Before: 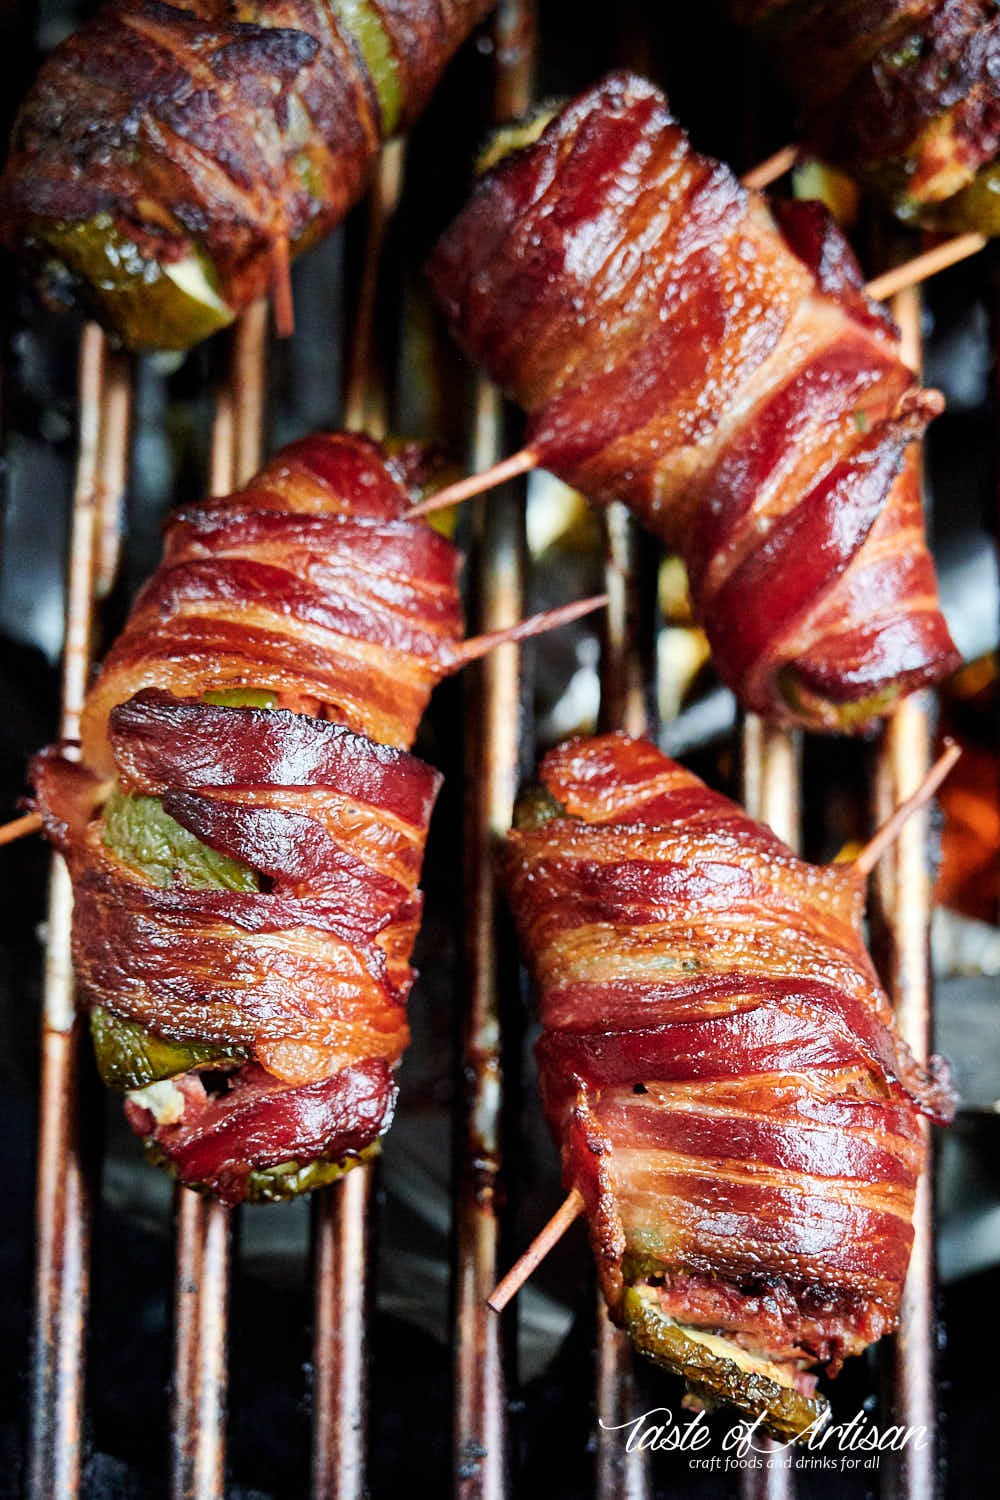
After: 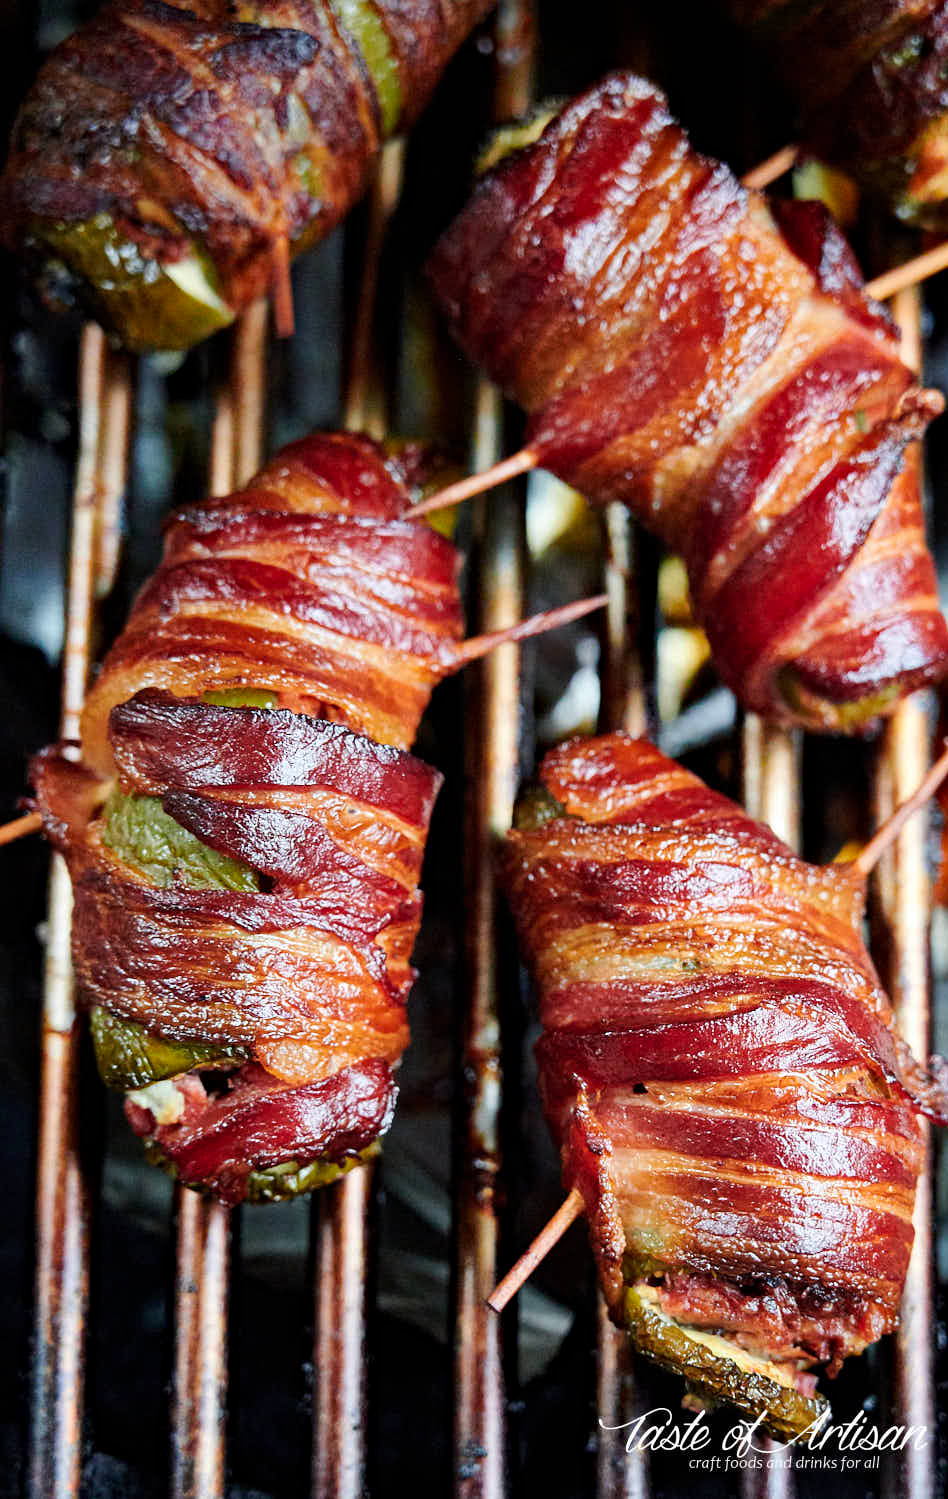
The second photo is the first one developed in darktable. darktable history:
crop and rotate: left 0%, right 5.117%
haze removal: adaptive false
